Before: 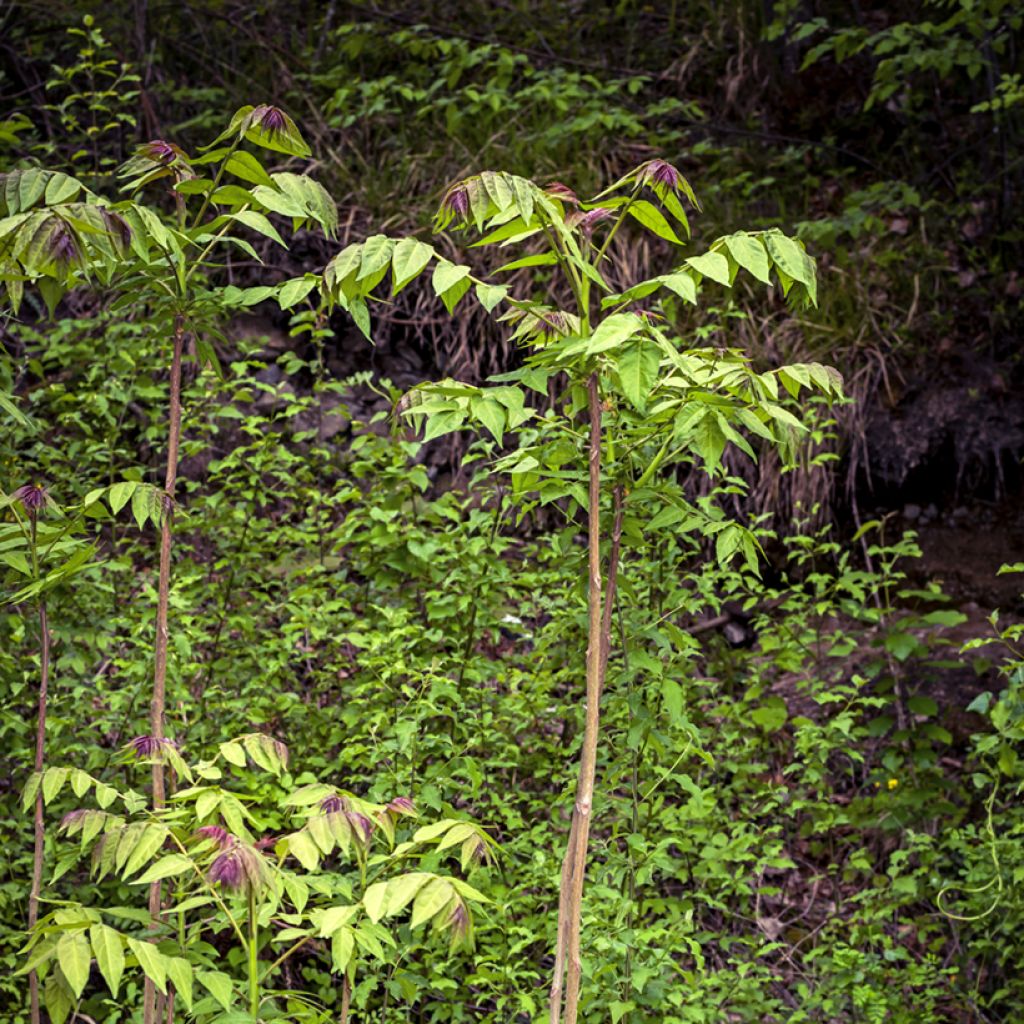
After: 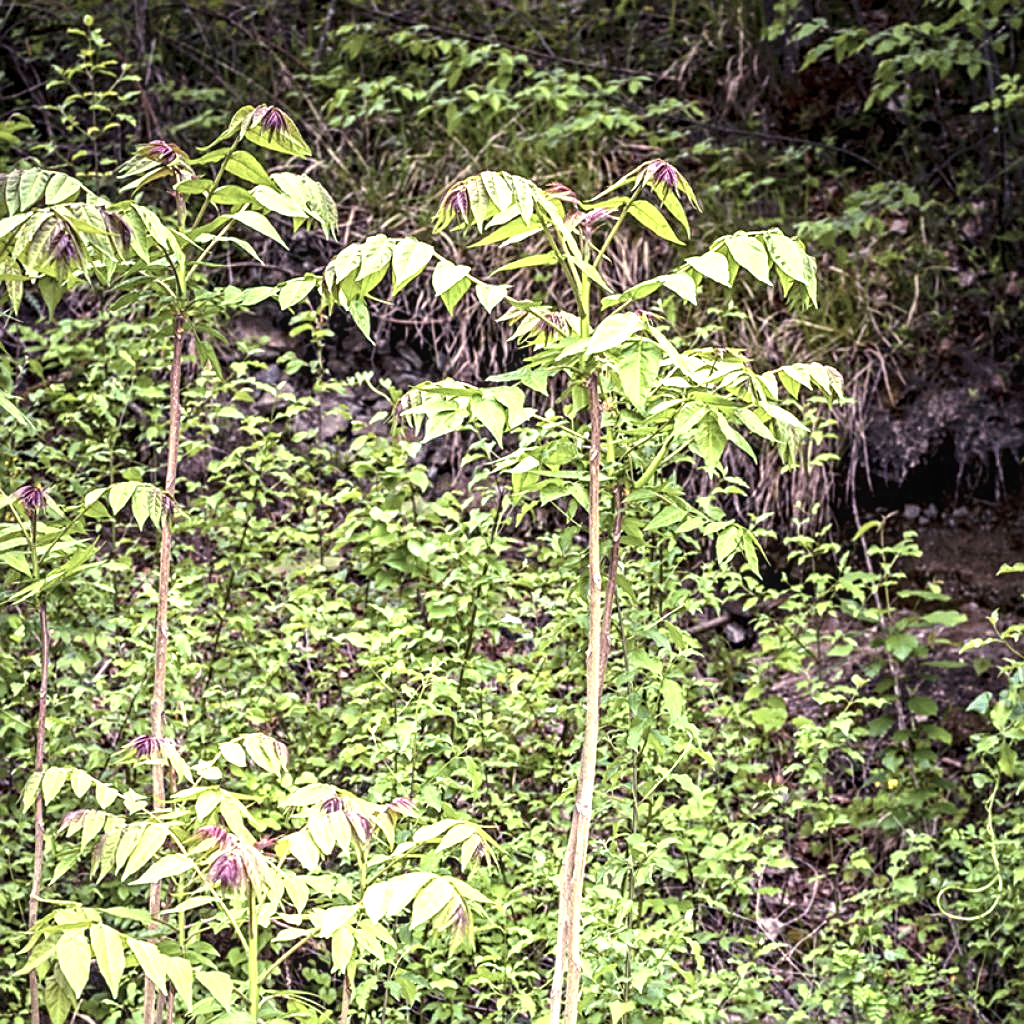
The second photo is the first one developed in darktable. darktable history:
exposure: black level correction 0, exposure 1.359 EV, compensate highlight preservation false
local contrast: on, module defaults
contrast brightness saturation: contrast 0.096, saturation -0.295
sharpen: on, module defaults
